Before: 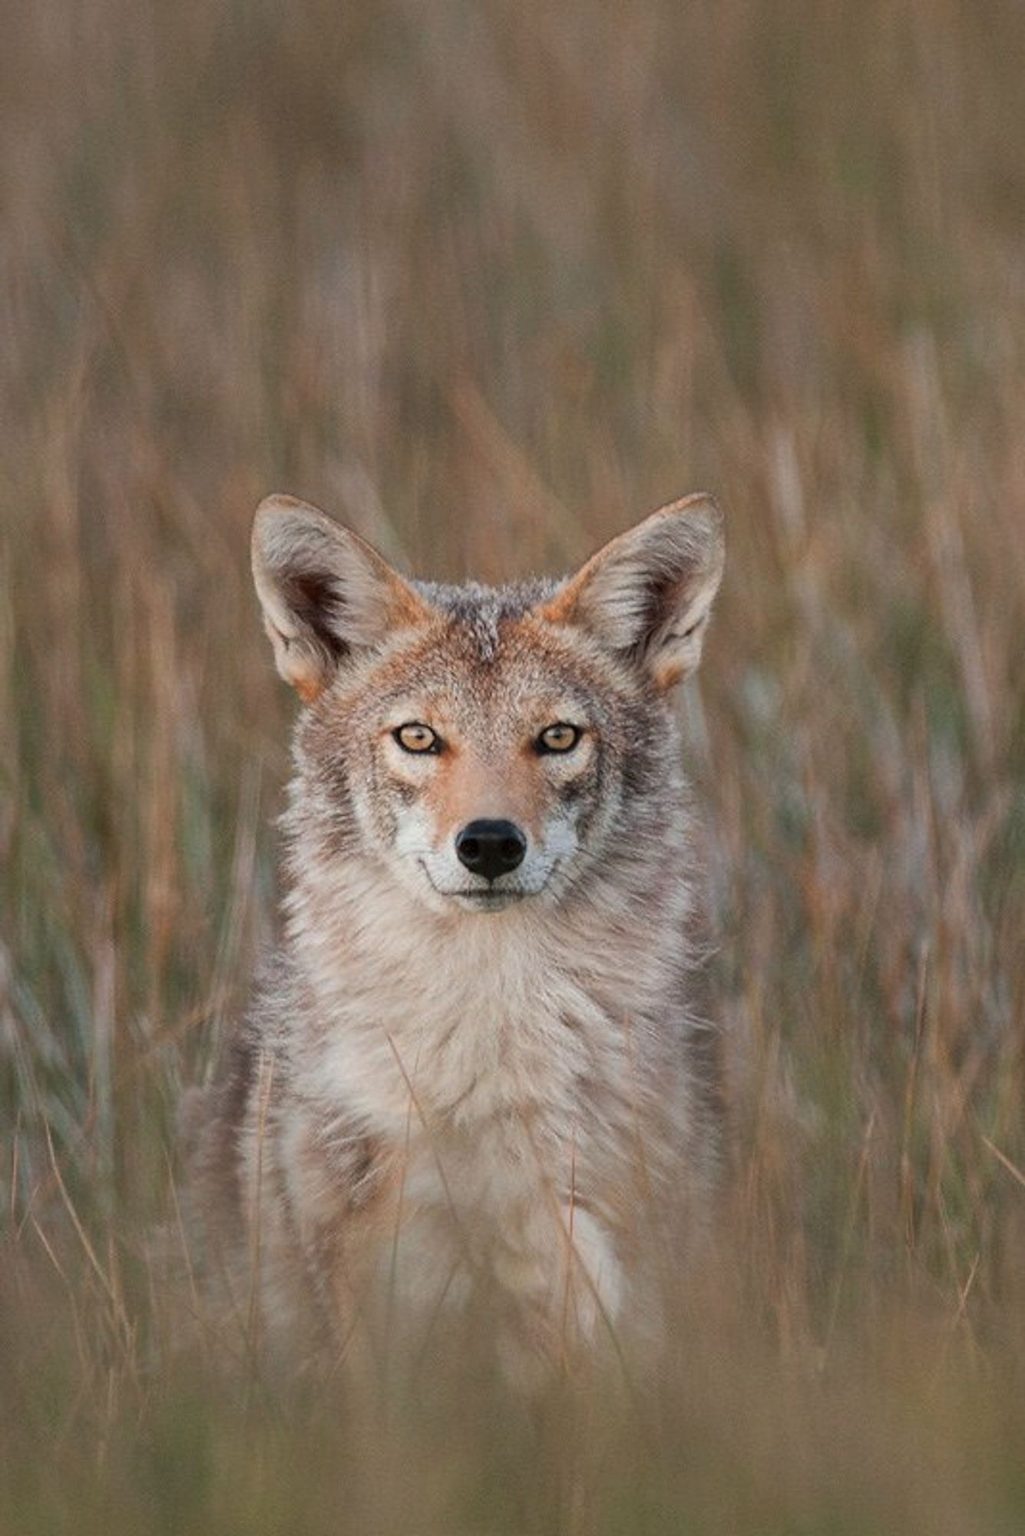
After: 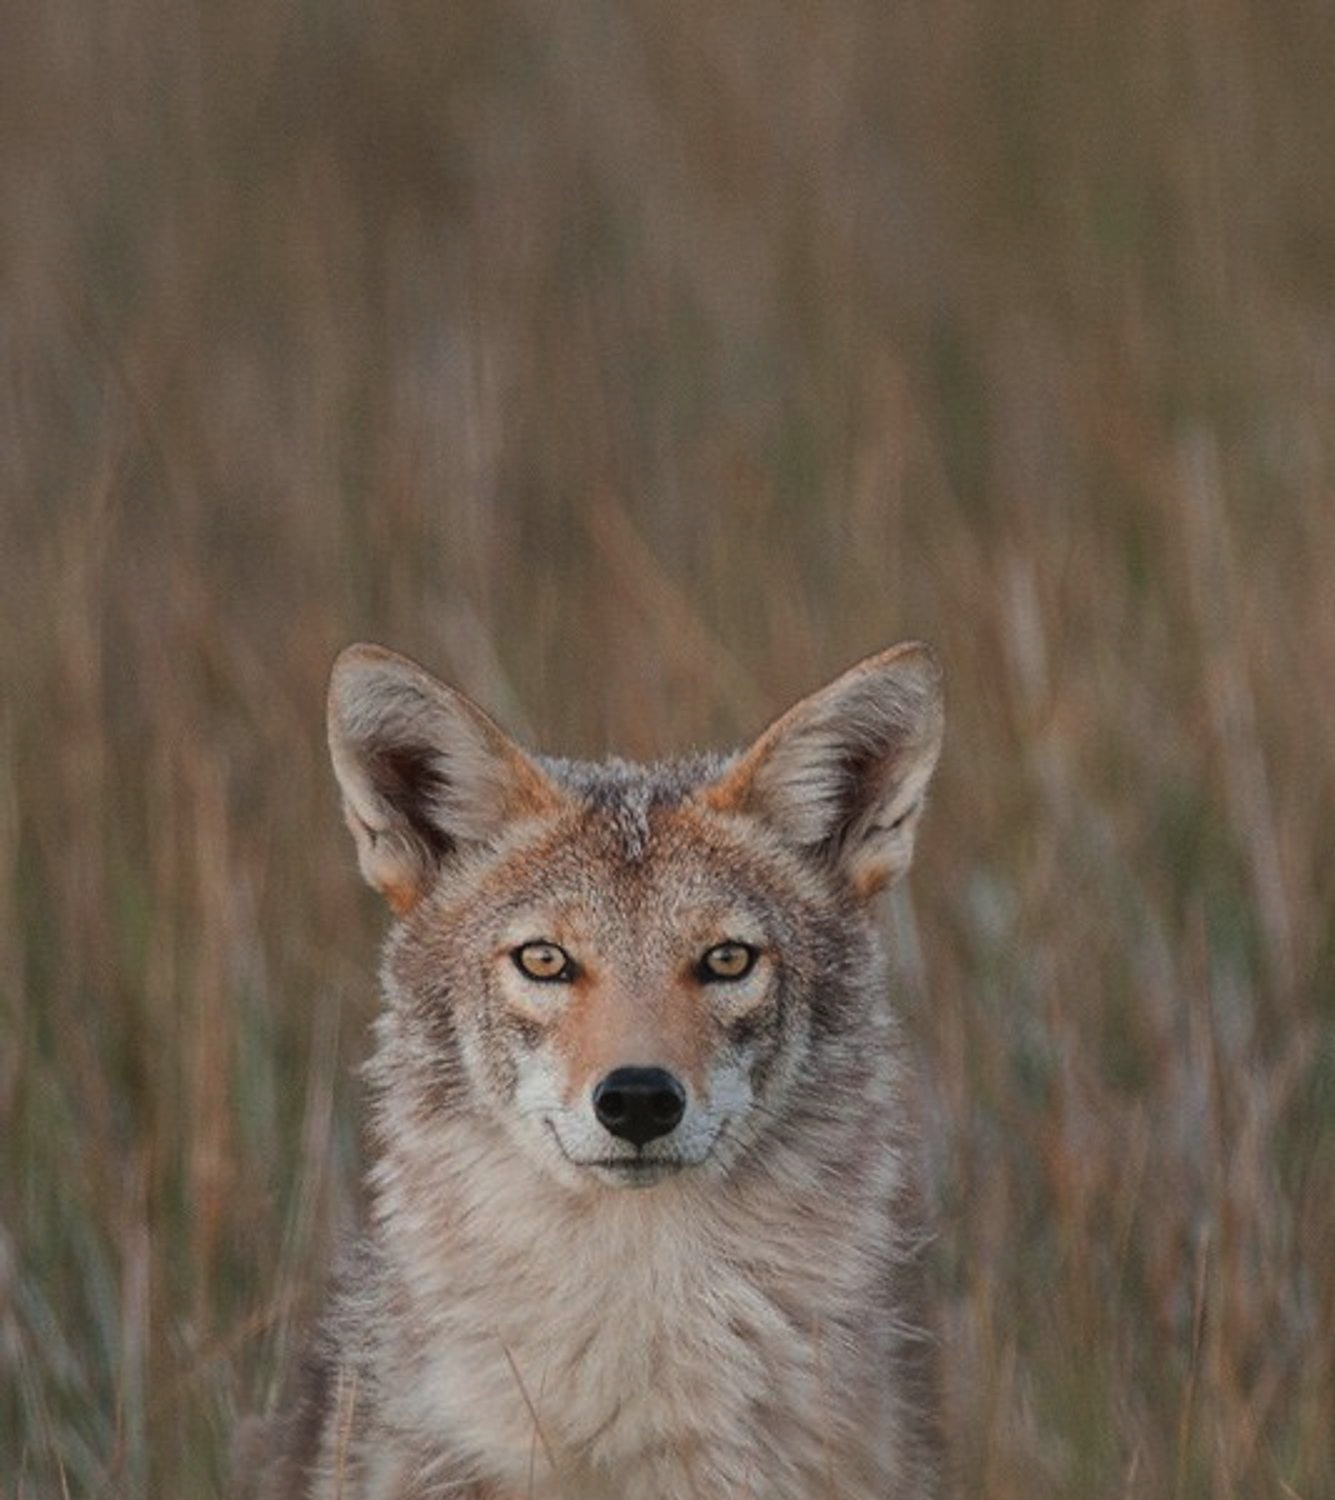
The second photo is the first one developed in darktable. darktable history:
crop: bottom 24.992%
color zones: curves: ch0 [(0.25, 0.5) (0.636, 0.25) (0.75, 0.5)], mix 27.55%
base curve: curves: ch0 [(0, 0) (0.74, 0.67) (1, 1)], preserve colors none
tone curve: curves: ch0 [(0, 0.029) (0.253, 0.237) (1, 0.945)]; ch1 [(0, 0) (0.401, 0.42) (0.442, 0.47) (0.492, 0.498) (0.511, 0.523) (0.557, 0.565) (0.66, 0.683) (1, 1)]; ch2 [(0, 0) (0.394, 0.413) (0.5, 0.5) (0.578, 0.568) (1, 1)], preserve colors none
